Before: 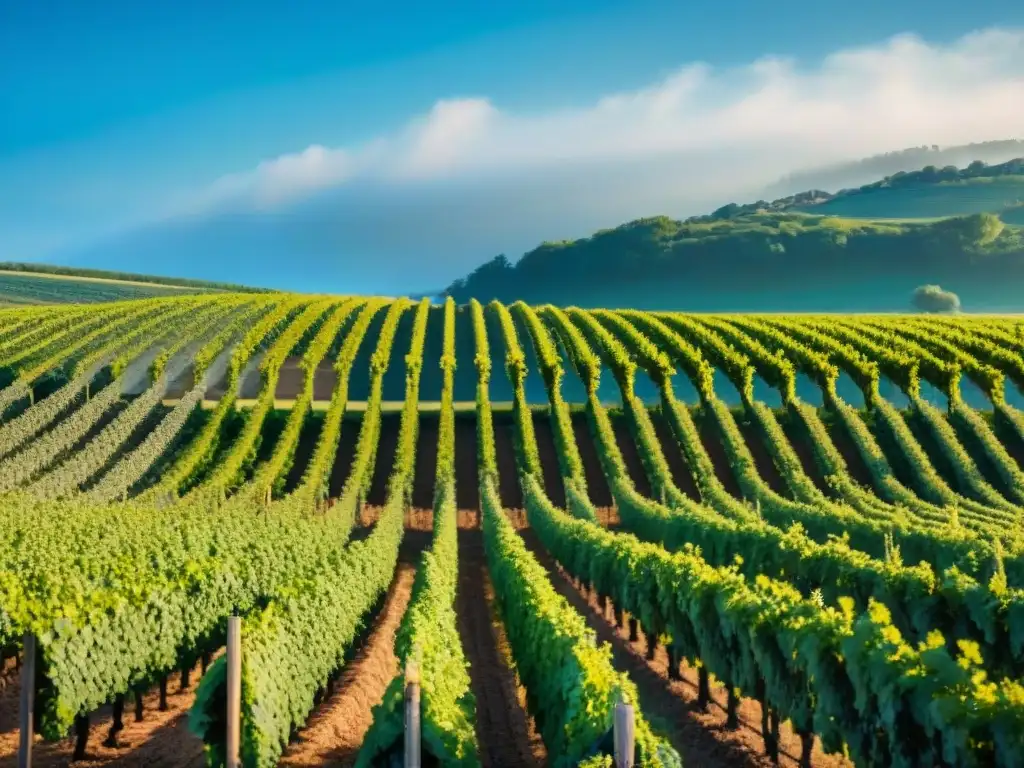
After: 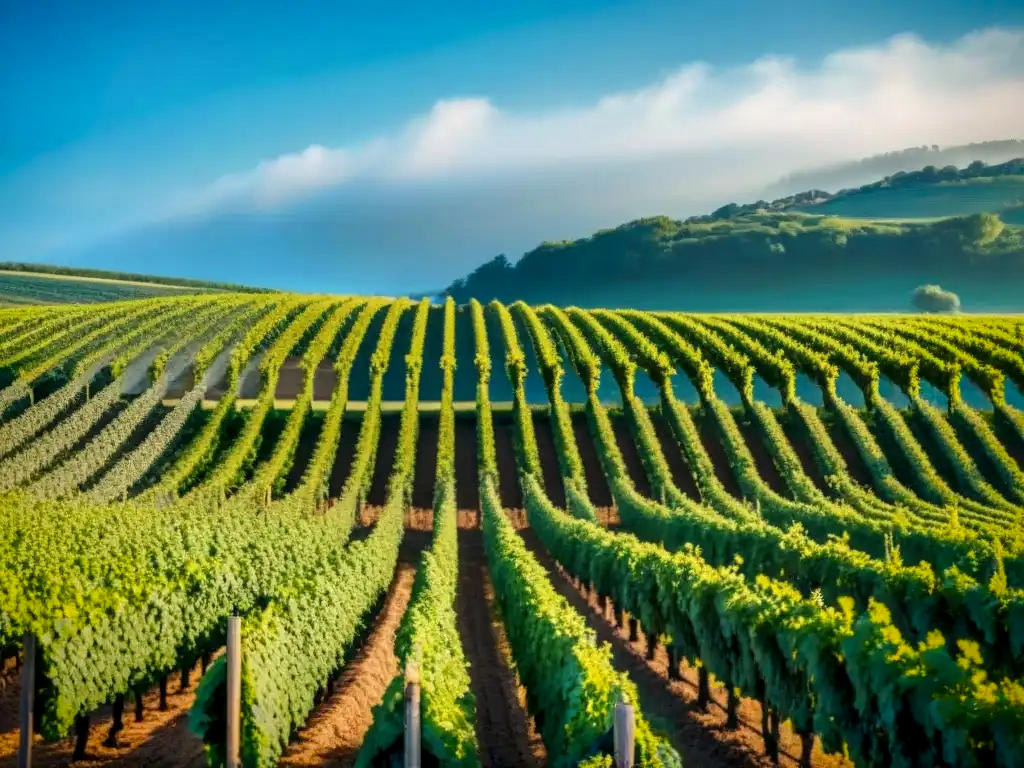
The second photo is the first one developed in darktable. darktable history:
local contrast: detail 130%
vignetting: fall-off start 79.8%, saturation 0.385, center (-0.063, -0.308), unbound false
